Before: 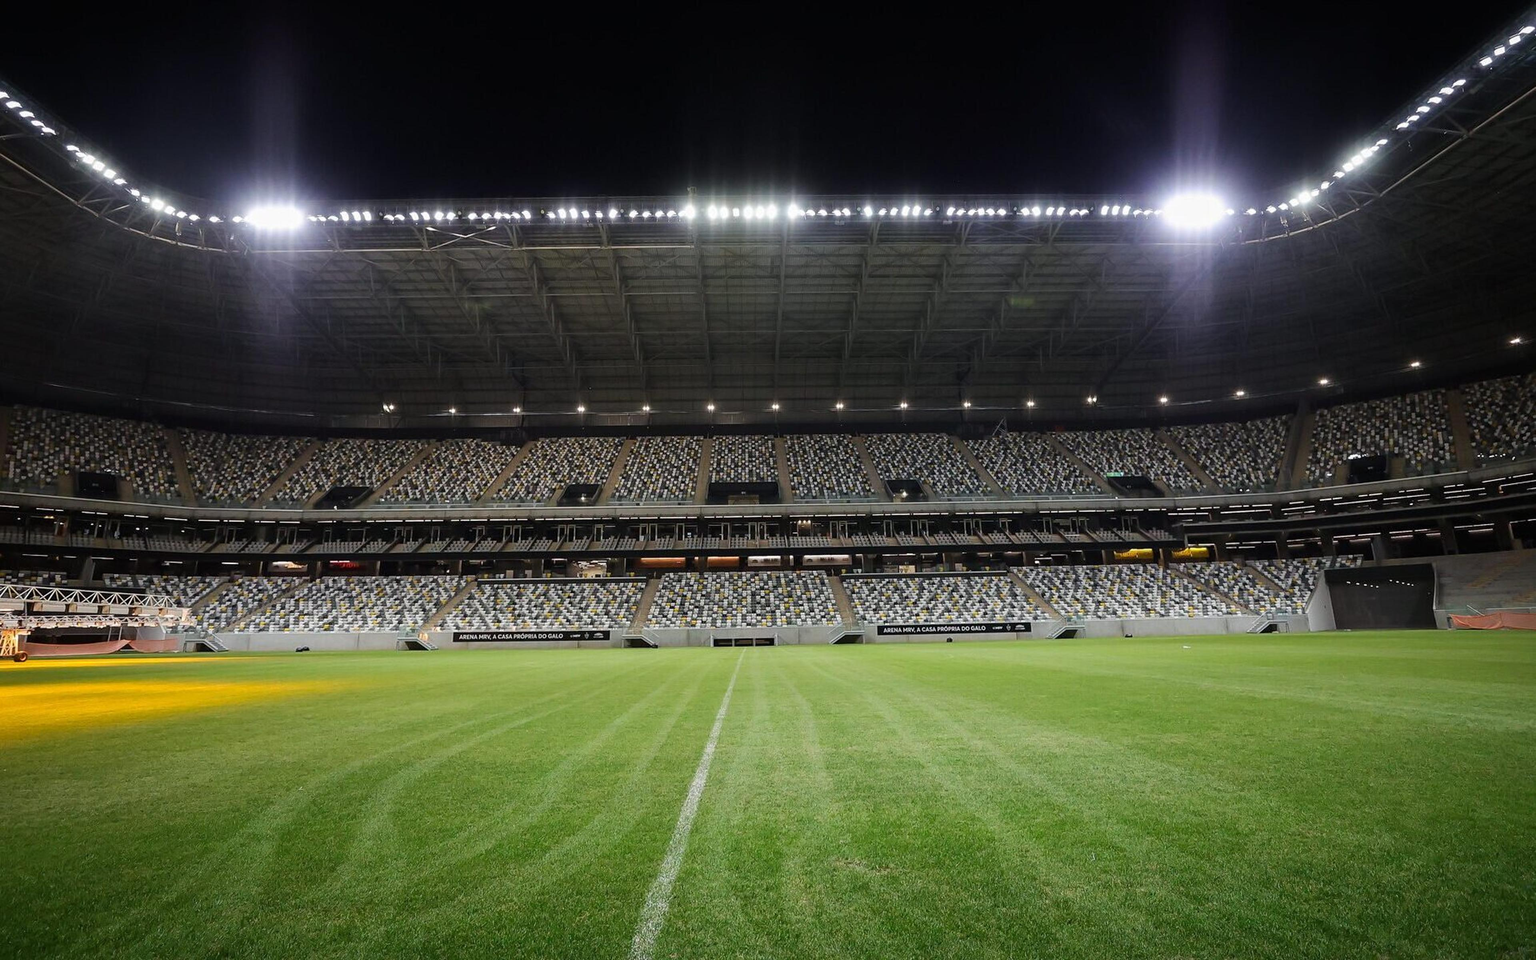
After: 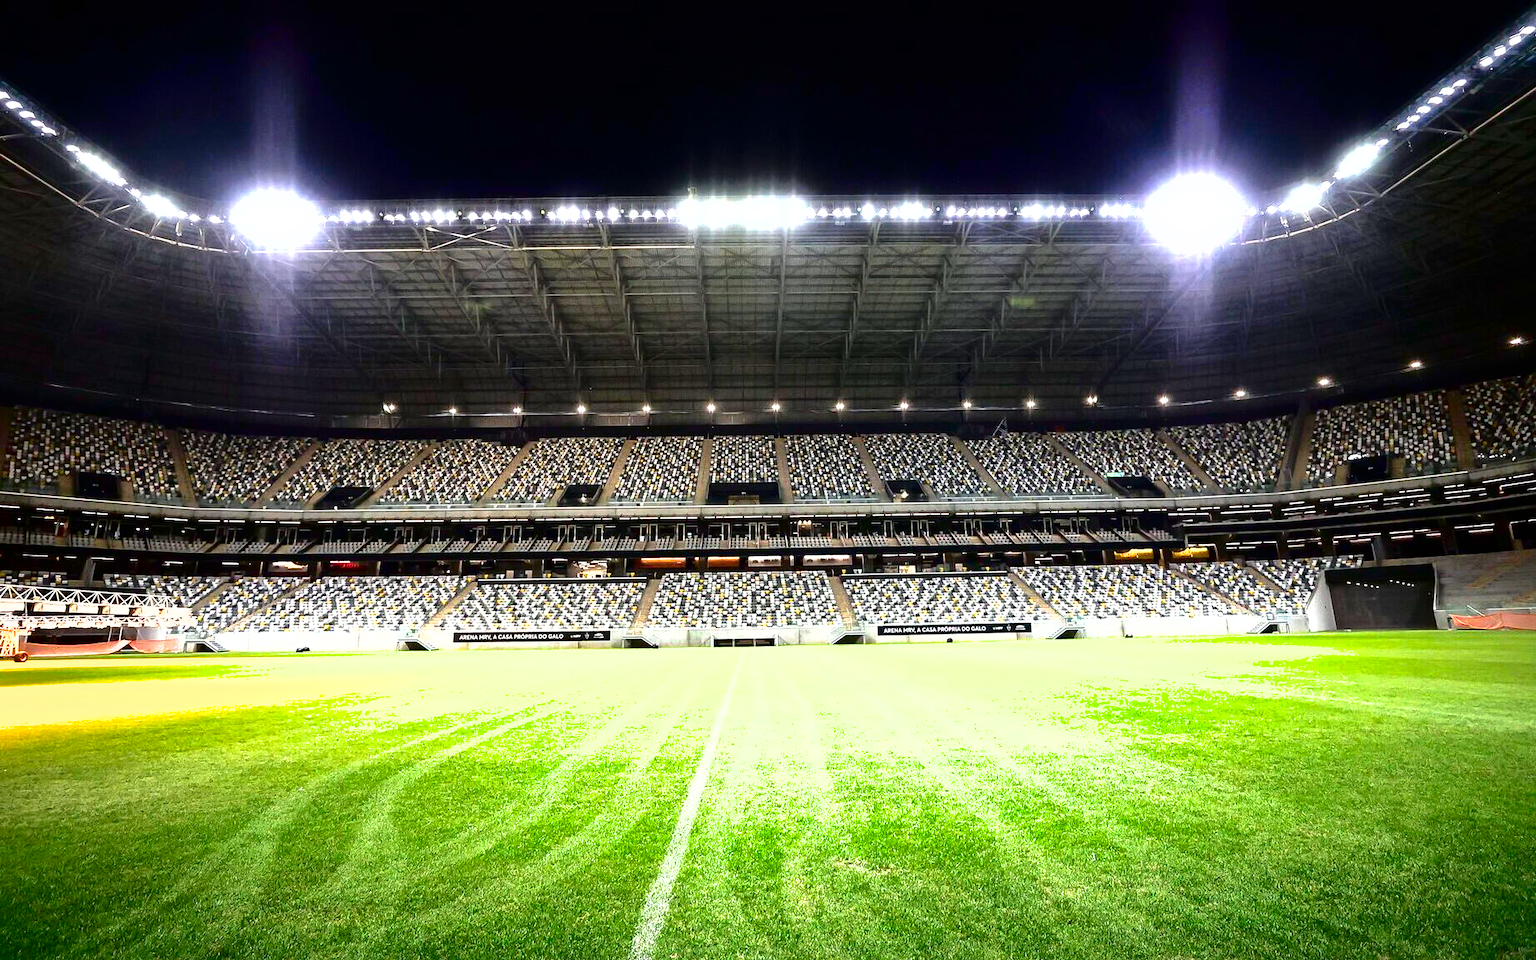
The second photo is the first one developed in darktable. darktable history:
exposure: black level correction 0, exposure 1.099 EV, compensate exposure bias true, compensate highlight preservation false
tone equalizer: -8 EV -0.726 EV, -7 EV -0.712 EV, -6 EV -0.591 EV, -5 EV -0.365 EV, -3 EV 0.393 EV, -2 EV 0.6 EV, -1 EV 0.679 EV, +0 EV 0.723 EV
contrast brightness saturation: contrast 0.194, brightness -0.236, saturation 0.116
shadows and highlights: on, module defaults
